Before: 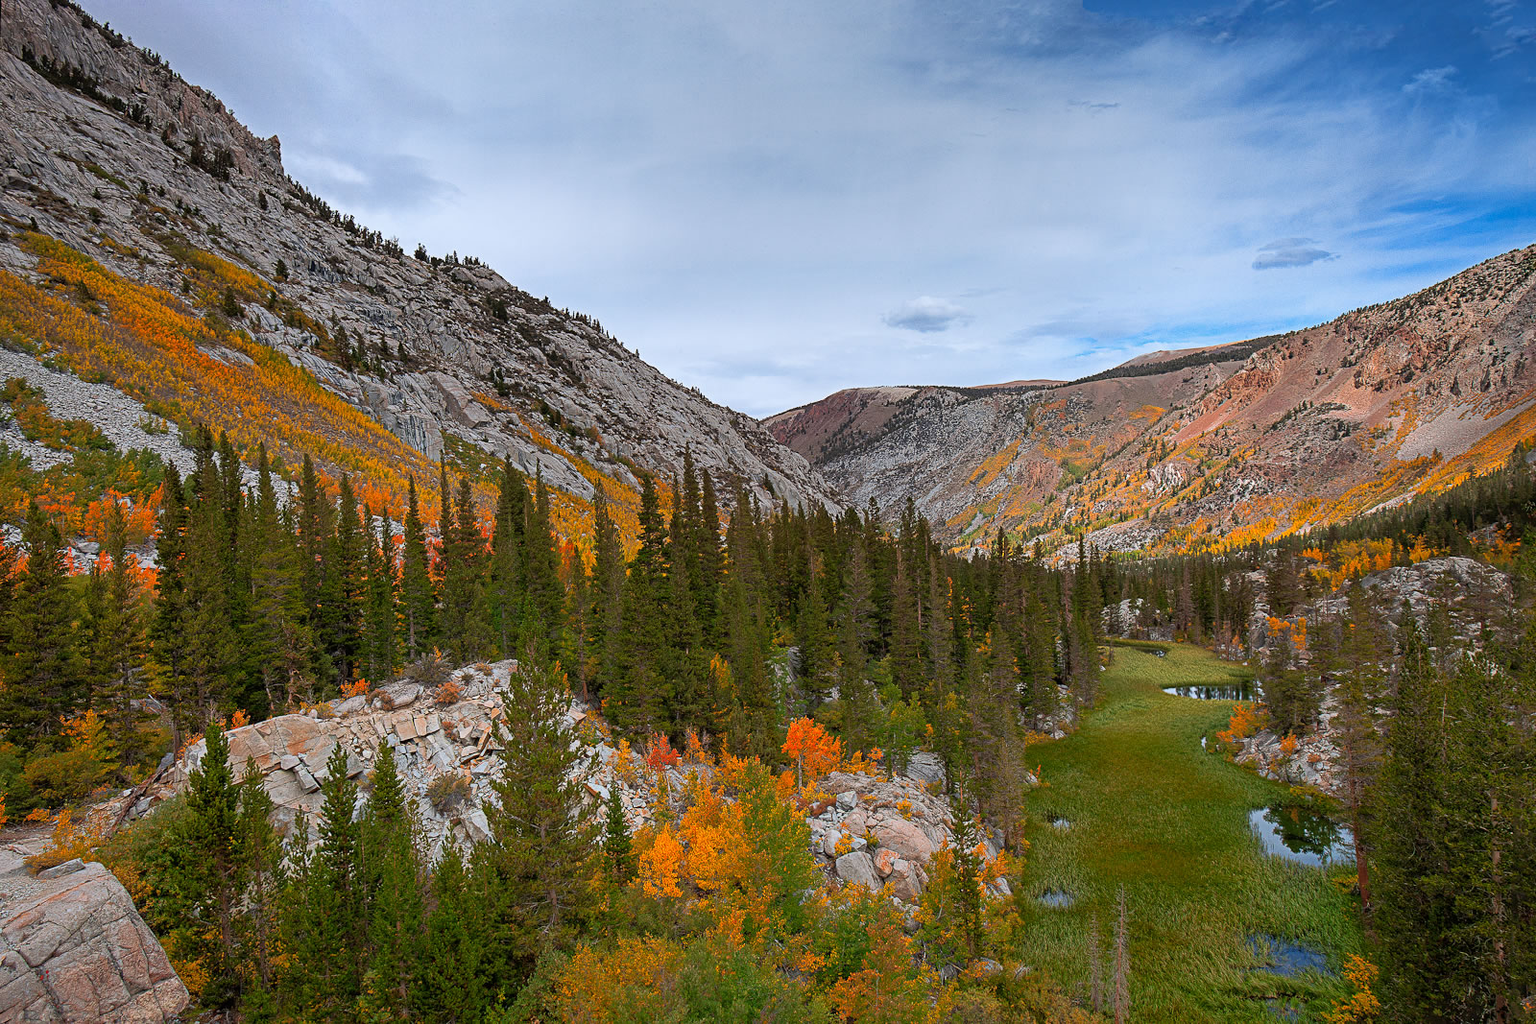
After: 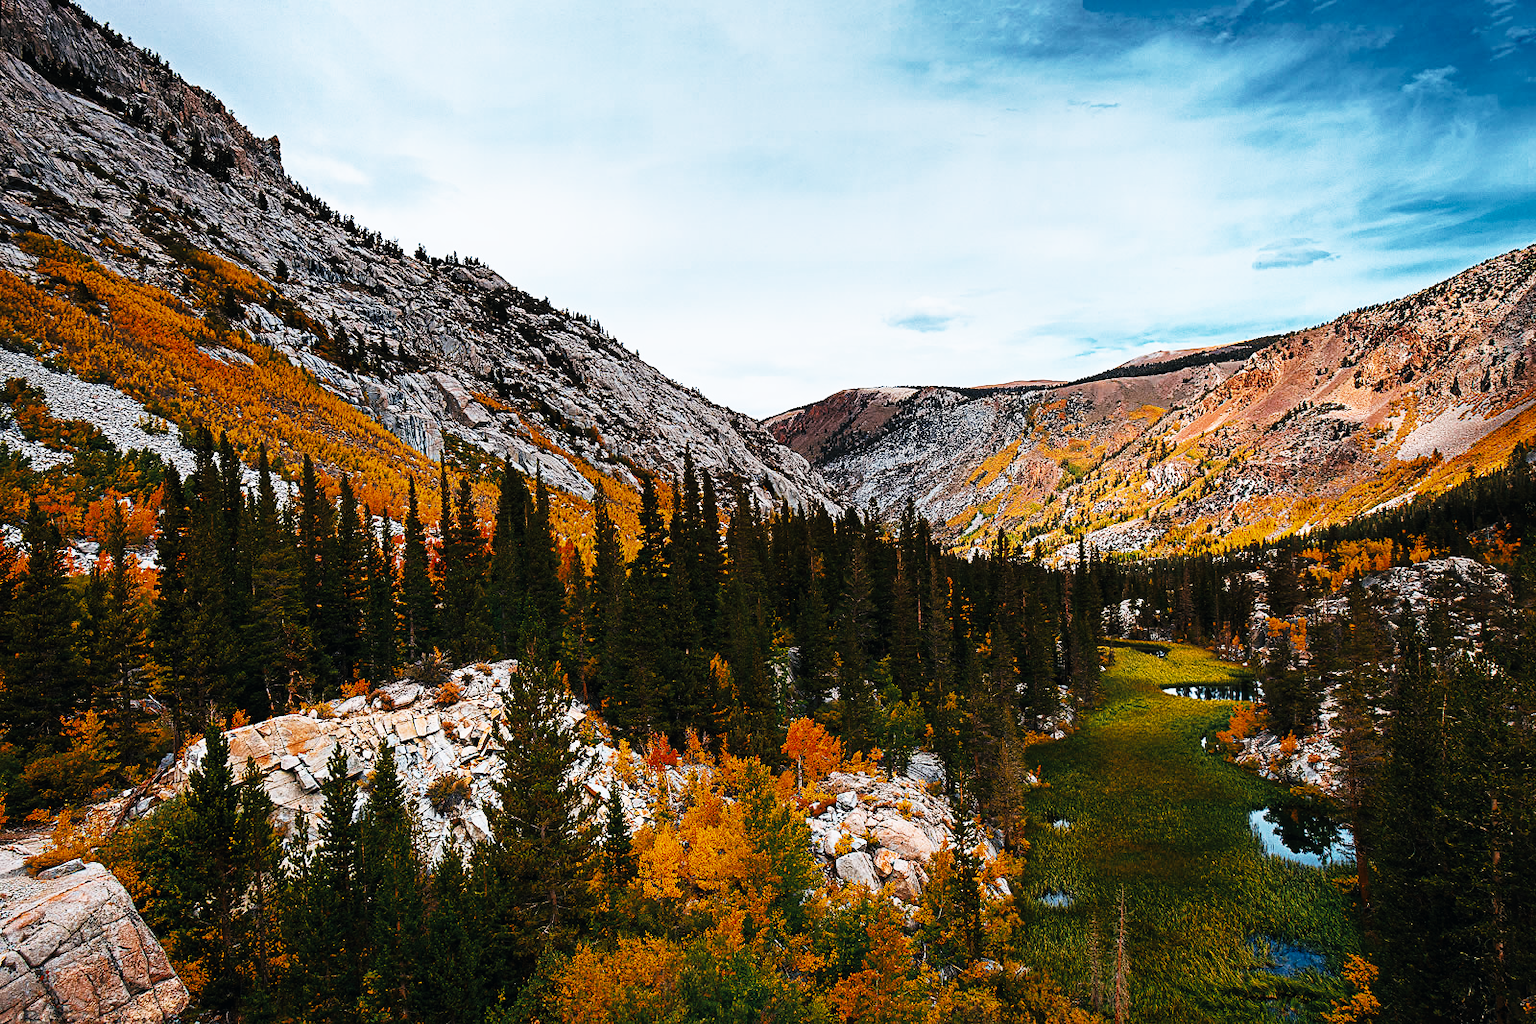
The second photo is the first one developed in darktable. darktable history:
tone curve: curves: ch0 [(0, 0) (0.003, 0.006) (0.011, 0.008) (0.025, 0.011) (0.044, 0.015) (0.069, 0.019) (0.1, 0.023) (0.136, 0.03) (0.177, 0.042) (0.224, 0.065) (0.277, 0.103) (0.335, 0.177) (0.399, 0.294) (0.468, 0.463) (0.543, 0.639) (0.623, 0.805) (0.709, 0.909) (0.801, 0.967) (0.898, 0.989) (1, 1)], preserve colors none
color look up table: target L [92.91, 69.52, 71.09, 56.84, 71.71, 68.15, 56.6, 49.75, 64.57, 53.31, 55.55, 35.17, 24.23, 200, 68.07, 63.72, 64.51, 44.67, 47.43, 48.15, 46.38, 40.87, 32.62, 8.04, 84.4, 68.81, 55.79, 43.69, 56.13, 49.25, 50.25, 47.24, 41.19, 39.26, 37.86, 42.81, 41.49, 28.88, 28.57, 24.06, 36.2, 15.71, 6.896, 56.79, 73.71, 70.96, 58.88, 53.24, 46.46], target a [-3.757, 1.88, -20.08, -15.39, 0.121, -19.81, -16.64, -18.8, 1.493, -14.99, -10.26, -15.93, -11.24, 0, 6.145, 5.407, 9.795, 32.03, 25.32, 13.13, 23.75, 10.5, 19.91, 2.705, 6.822, 15.71, 25.62, 32.79, 16.9, 30.09, -1.944, -0.04, -2.747, 28.59, 29.14, -2.001, -0.019, -2.575, 21.8, 19.85, 0.829, 34.02, -1.248, -14.42, -15.21, -9.022, -10.08, -10.87, -9.5], target b [16.75, 39.22, -16.38, -11.94, 34.82, 11.19, 28.62, 9.134, 36.66, -6.583, 22.11, 8.211, 9.1, 0, 30.3, 36.54, 19.09, -2.284, 27.37, 27.29, 5.627, 24.69, 35.85, 6.451, -2.859, -3.763, -20.23, -16.59, -14.96, -14.63, -25.01, -1.206, -15.05, -12.49, -21.97, -17.58, -19.17, -3.072, 2.429, -24.69, -17.48, -35.53, -19.04, -14.71, -15.01, -18.14, -10.55, -14.52, -7.992], num patches 49
